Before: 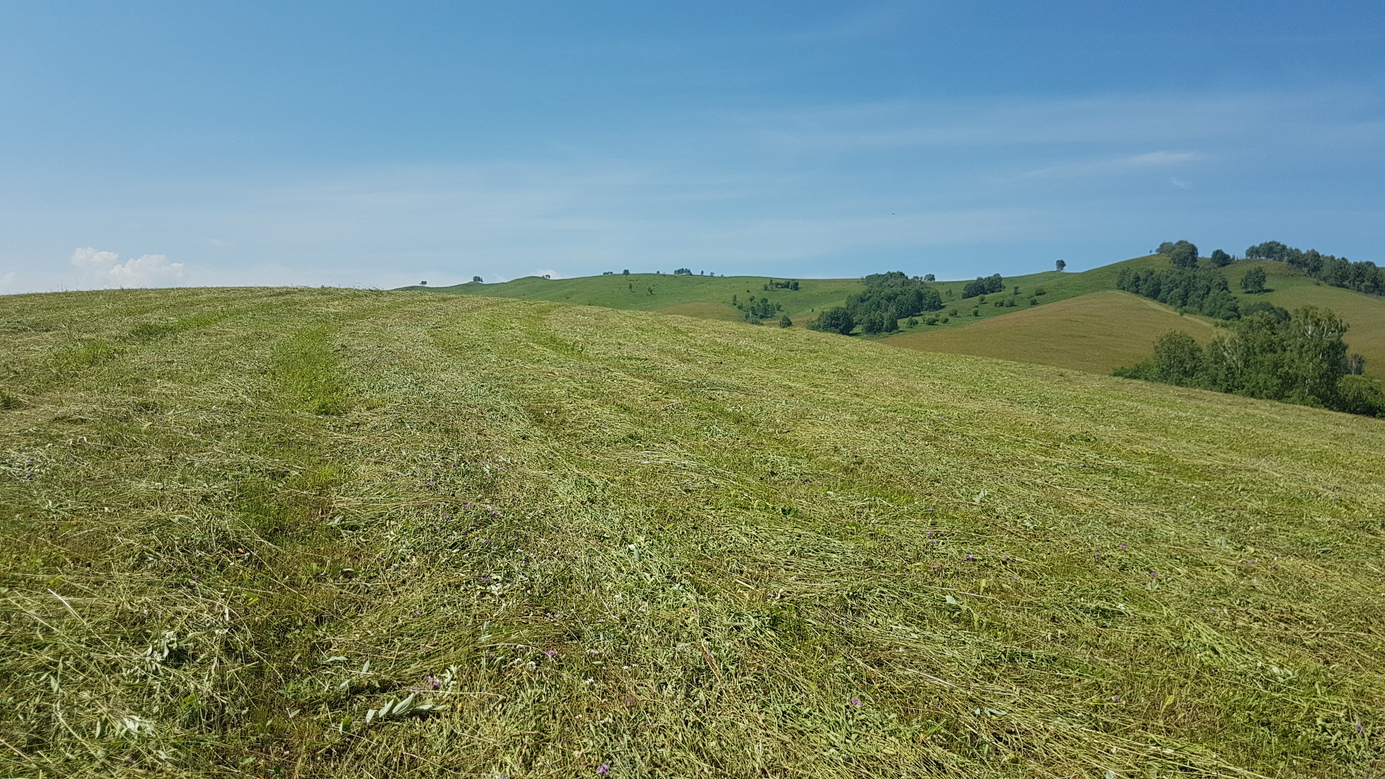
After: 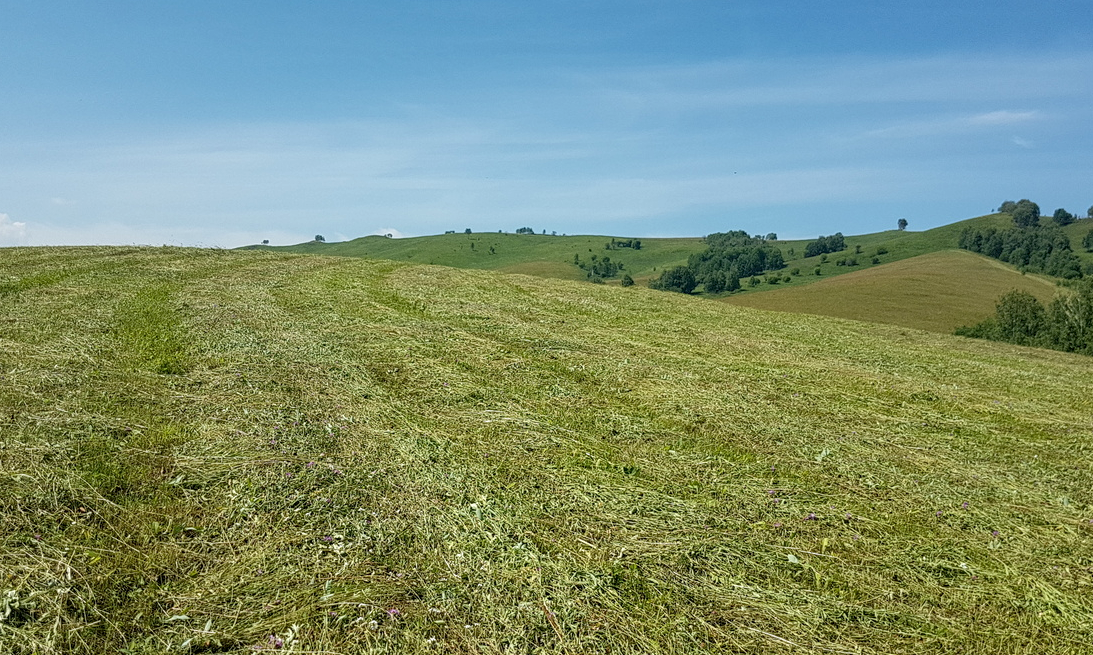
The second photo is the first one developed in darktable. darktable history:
crop: left 11.437%, top 5.358%, right 9.588%, bottom 10.498%
local contrast: on, module defaults
exposure: black level correction 0.003, exposure 0.147 EV, compensate exposure bias true, compensate highlight preservation false
shadows and highlights: radius 336.8, shadows 28.14, soften with gaussian
